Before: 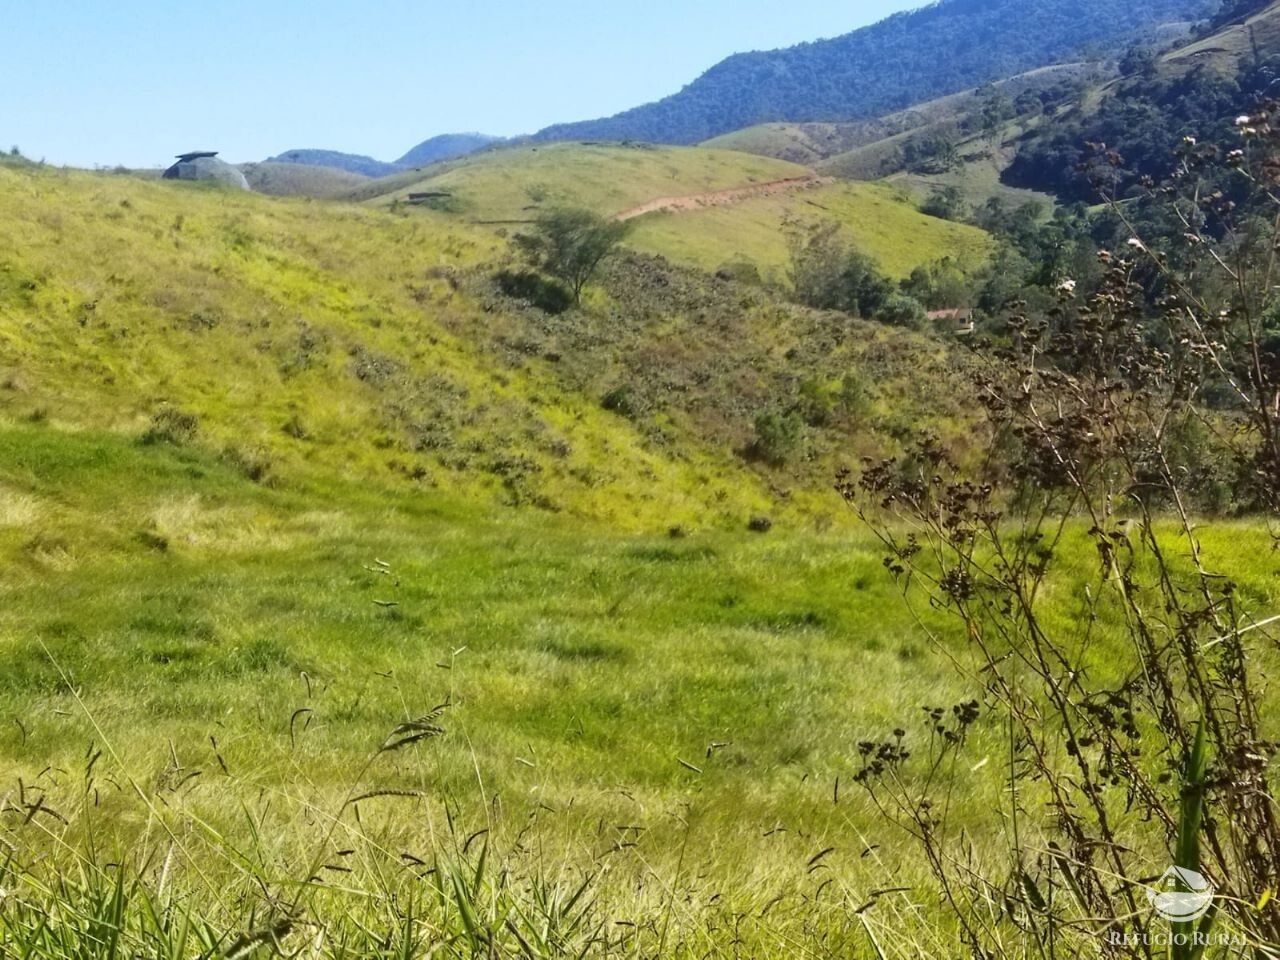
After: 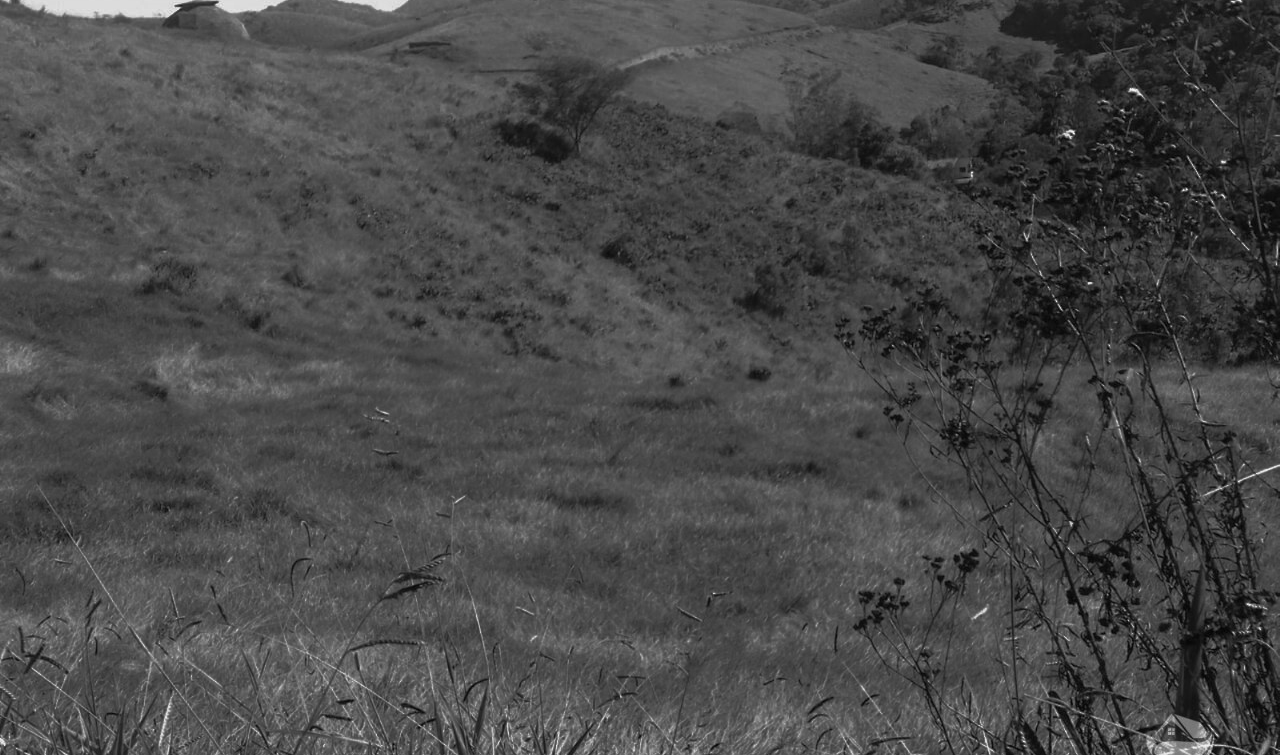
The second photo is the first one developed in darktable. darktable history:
color correction: highlights b* 3
color calibration: output gray [0.267, 0.423, 0.261, 0], illuminant same as pipeline (D50), adaptation none (bypass)
base curve: curves: ch0 [(0, 0) (0.564, 0.291) (0.802, 0.731) (1, 1)]
crop and rotate: top 15.774%, bottom 5.506%
monochrome: a 2.21, b -1.33, size 2.2
